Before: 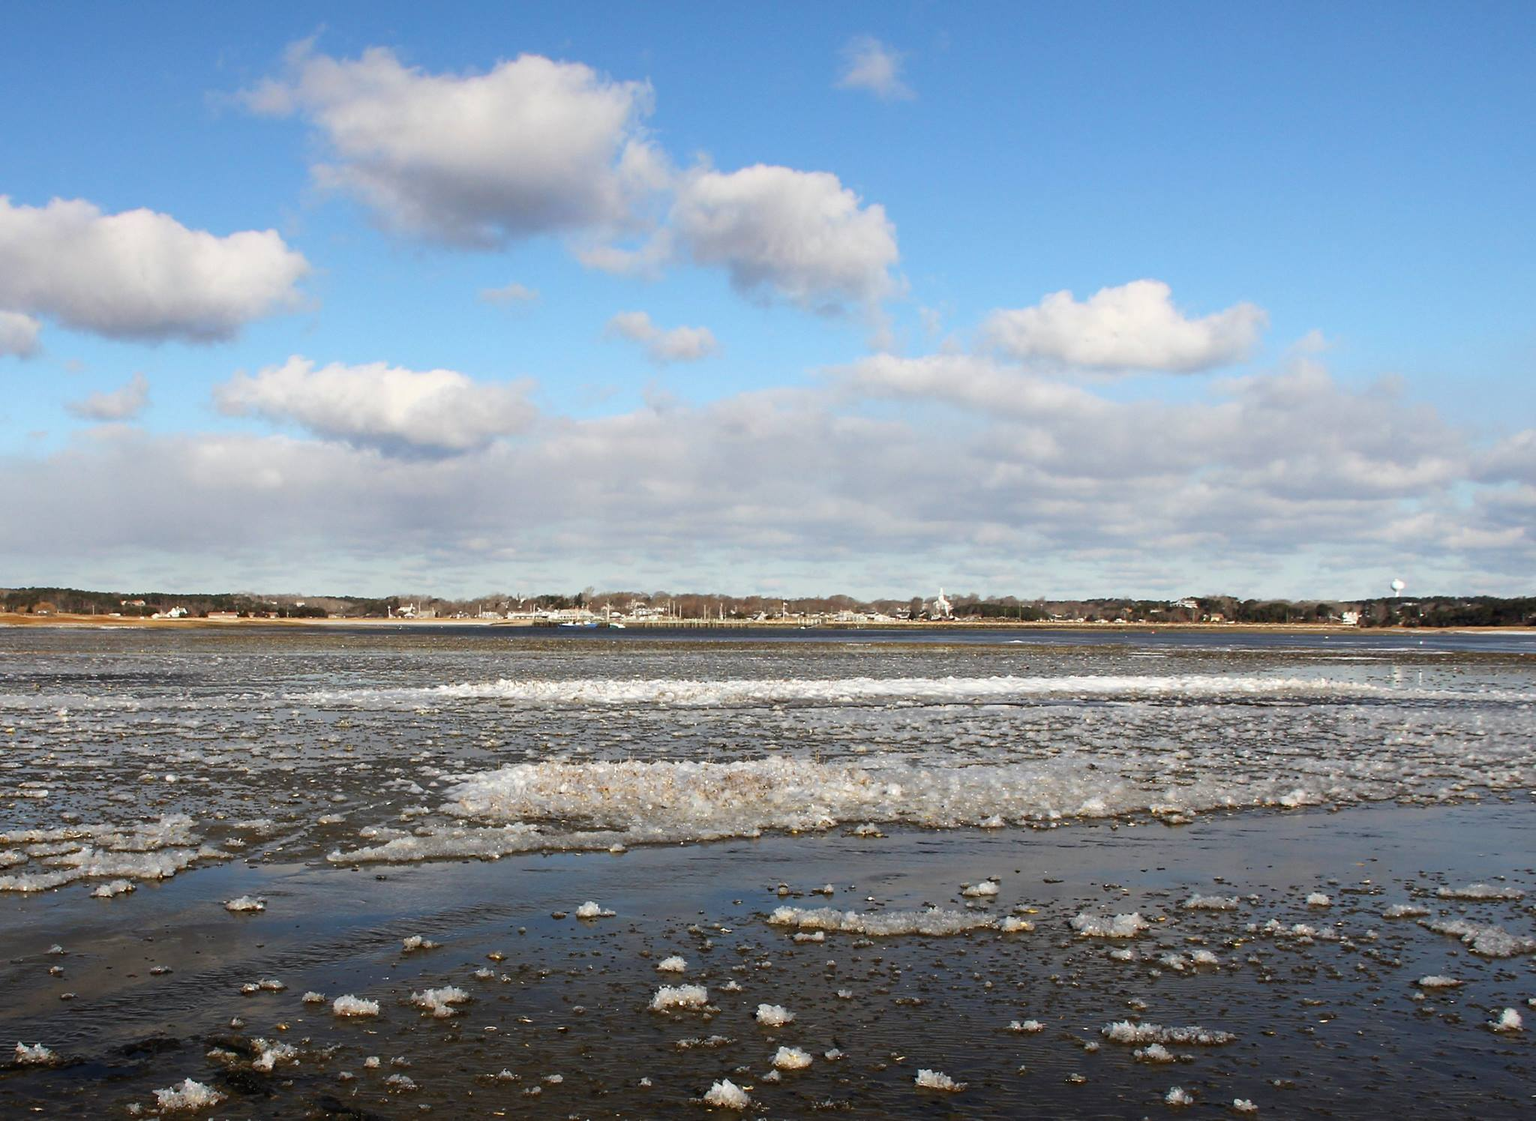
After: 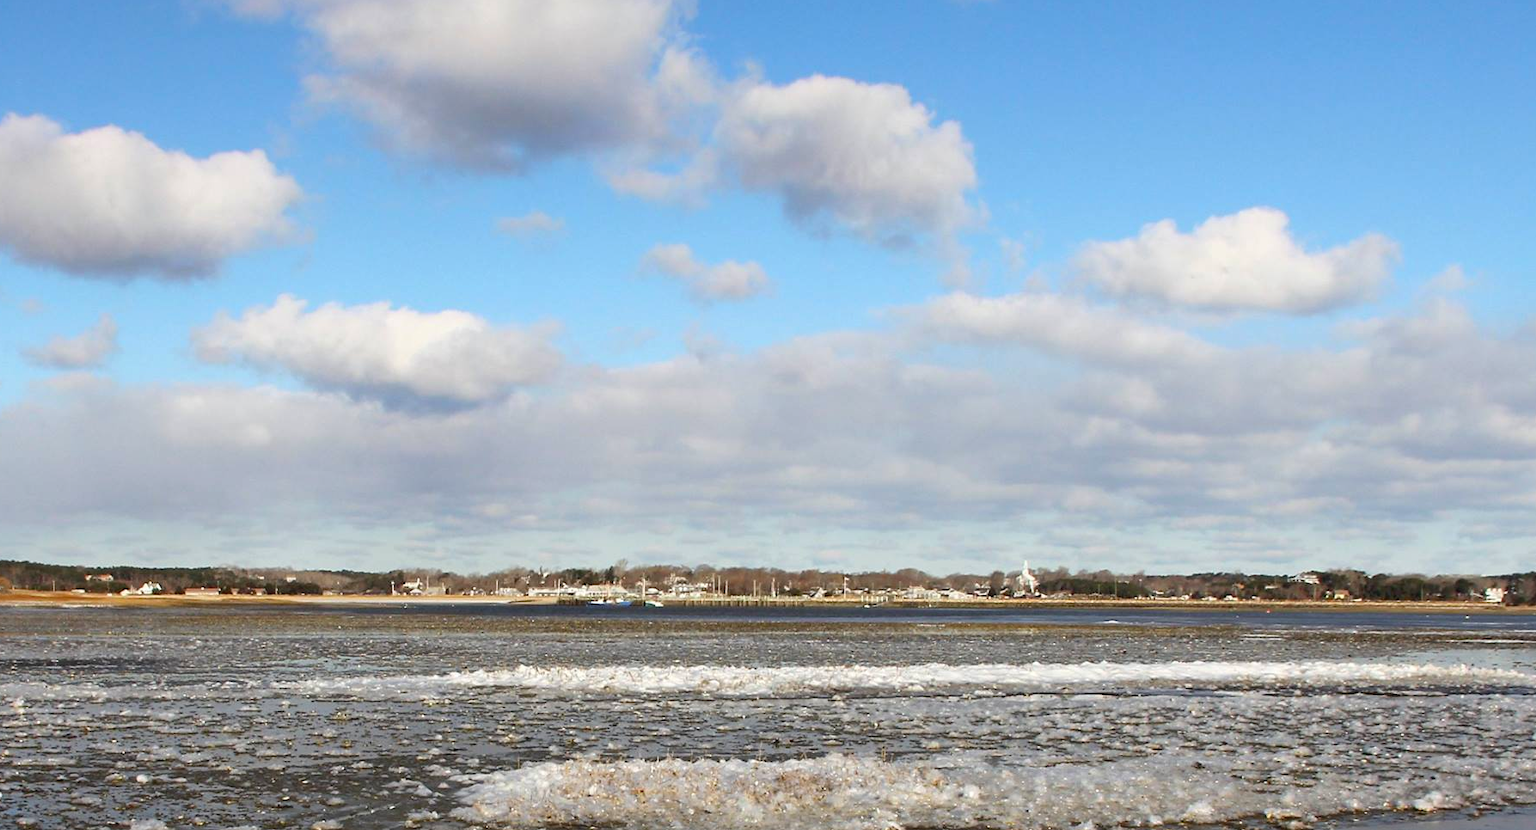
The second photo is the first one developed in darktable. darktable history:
crop: left 3.045%, top 8.845%, right 9.662%, bottom 26.523%
color balance rgb: perceptual saturation grading › global saturation 9.982%, global vibrance 9.638%
